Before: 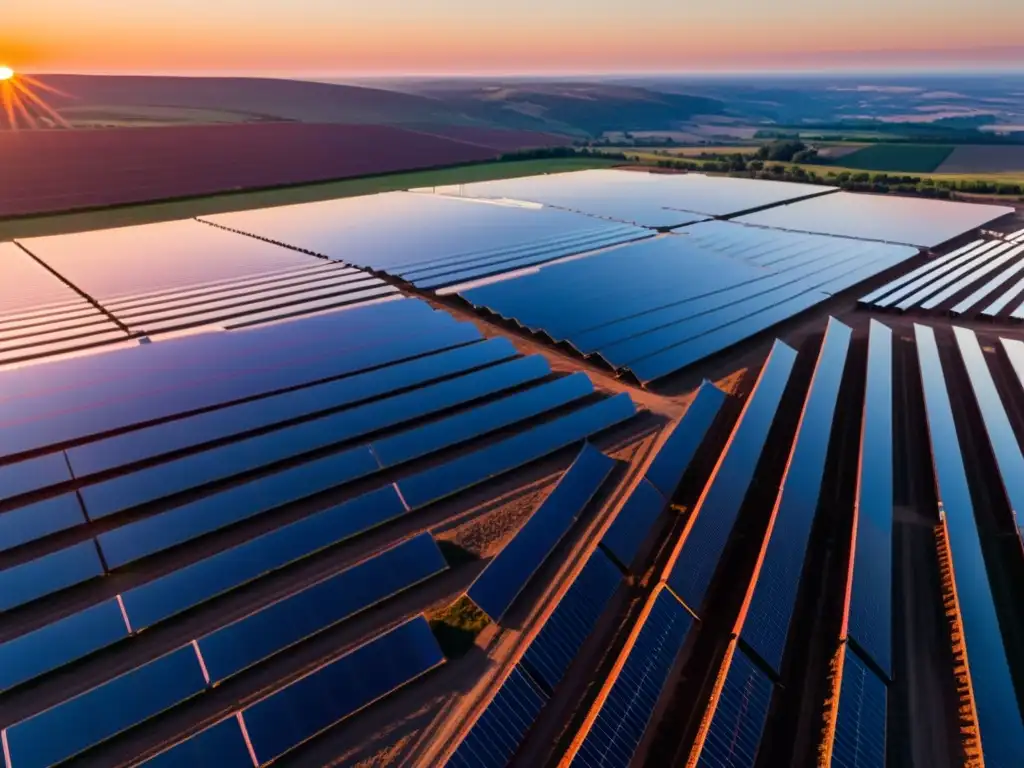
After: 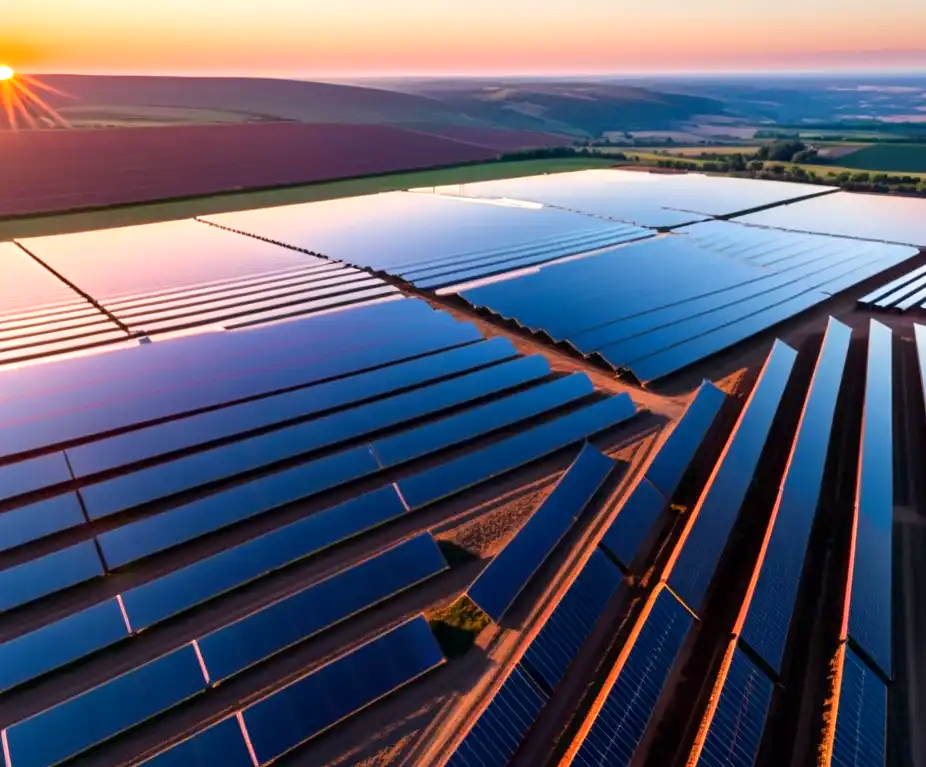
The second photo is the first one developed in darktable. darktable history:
exposure: black level correction 0.001, exposure 0.499 EV, compensate highlight preservation false
crop: right 9.476%, bottom 0.05%
